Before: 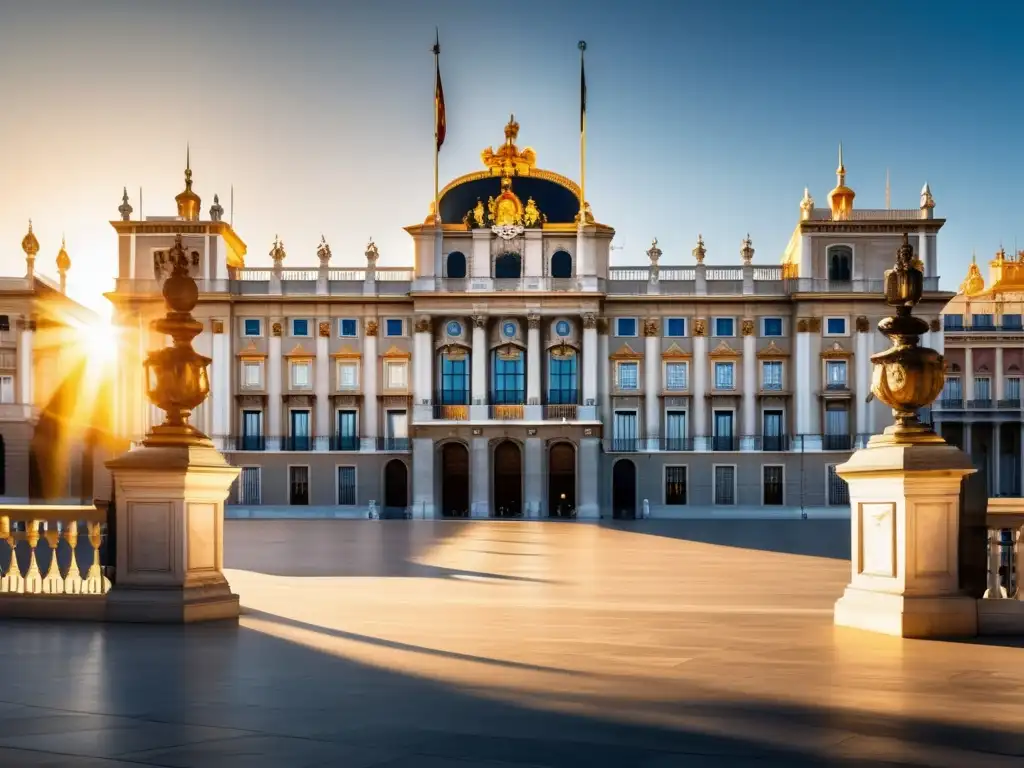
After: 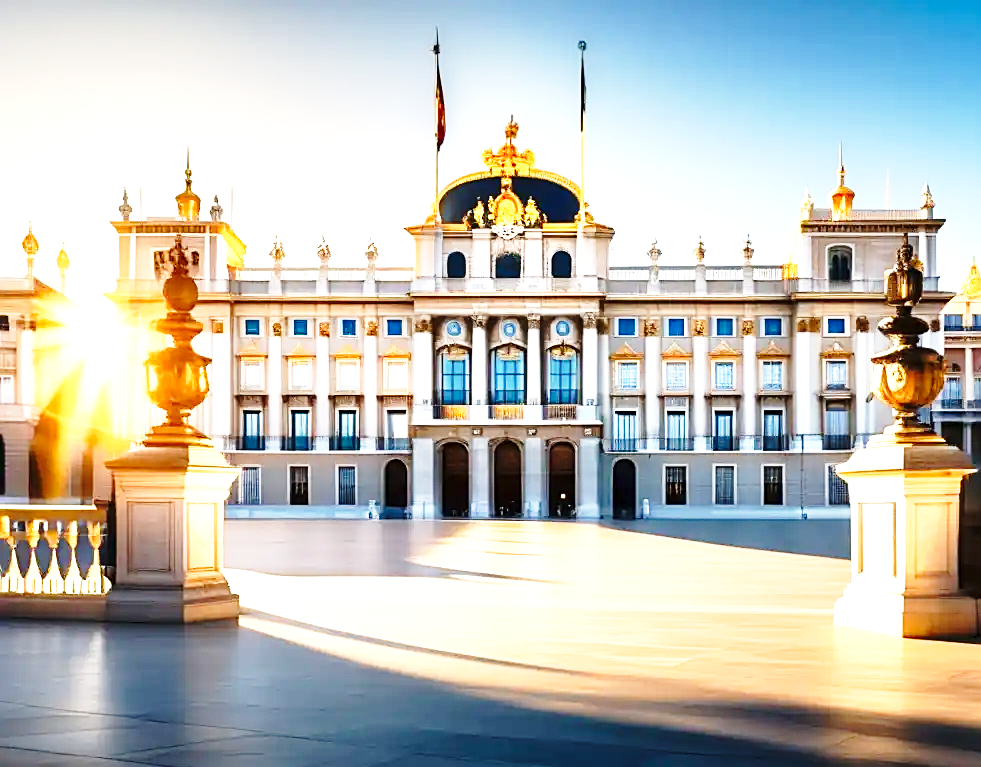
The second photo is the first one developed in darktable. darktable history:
crop: right 4.146%, bottom 0.032%
base curve: curves: ch0 [(0, 0) (0.028, 0.03) (0.121, 0.232) (0.46, 0.748) (0.859, 0.968) (1, 1)], preserve colors none
exposure: black level correction 0, exposure 1.018 EV, compensate highlight preservation false
sharpen: on, module defaults
